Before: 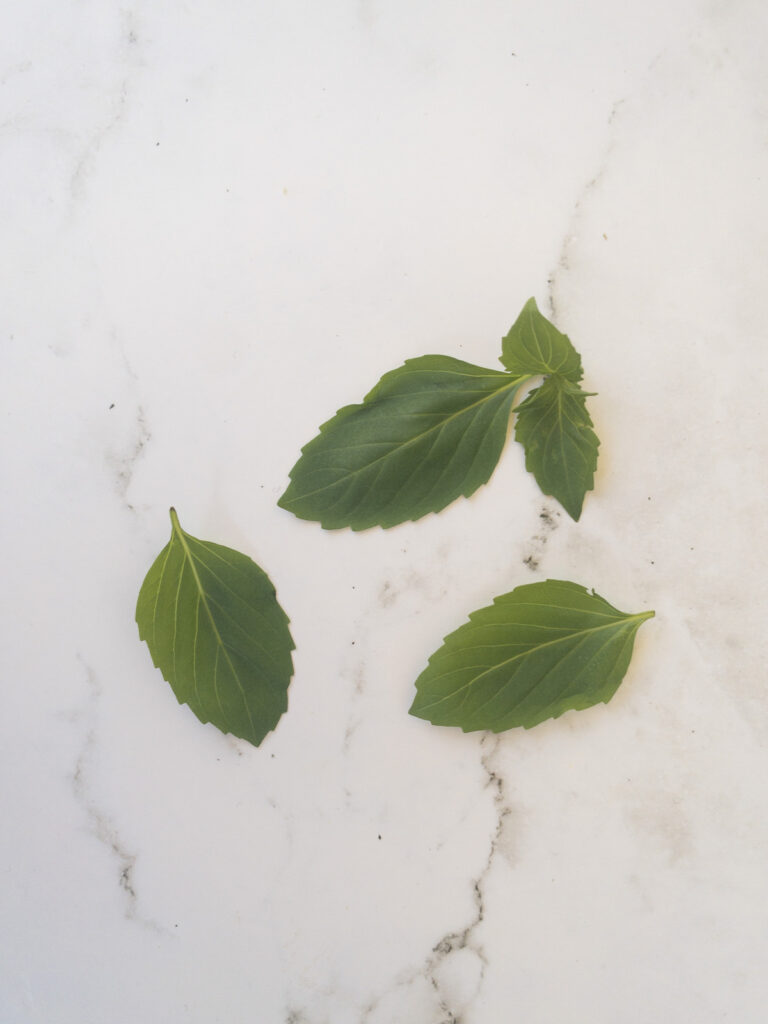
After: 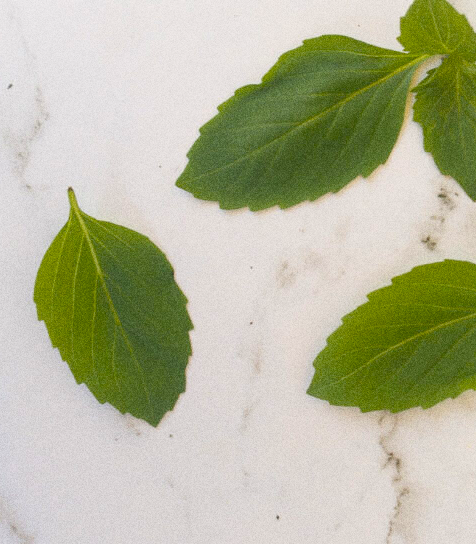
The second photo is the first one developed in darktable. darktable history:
crop: left 13.312%, top 31.28%, right 24.627%, bottom 15.582%
exposure: black level correction -0.005, exposure 0.054 EV, compensate highlight preservation false
white balance: emerald 1
color balance rgb: perceptual saturation grading › global saturation 20%, perceptual saturation grading › highlights -25%, perceptual saturation grading › shadows 50.52%, global vibrance 40.24%
grain: coarseness 9.61 ISO, strength 35.62%
